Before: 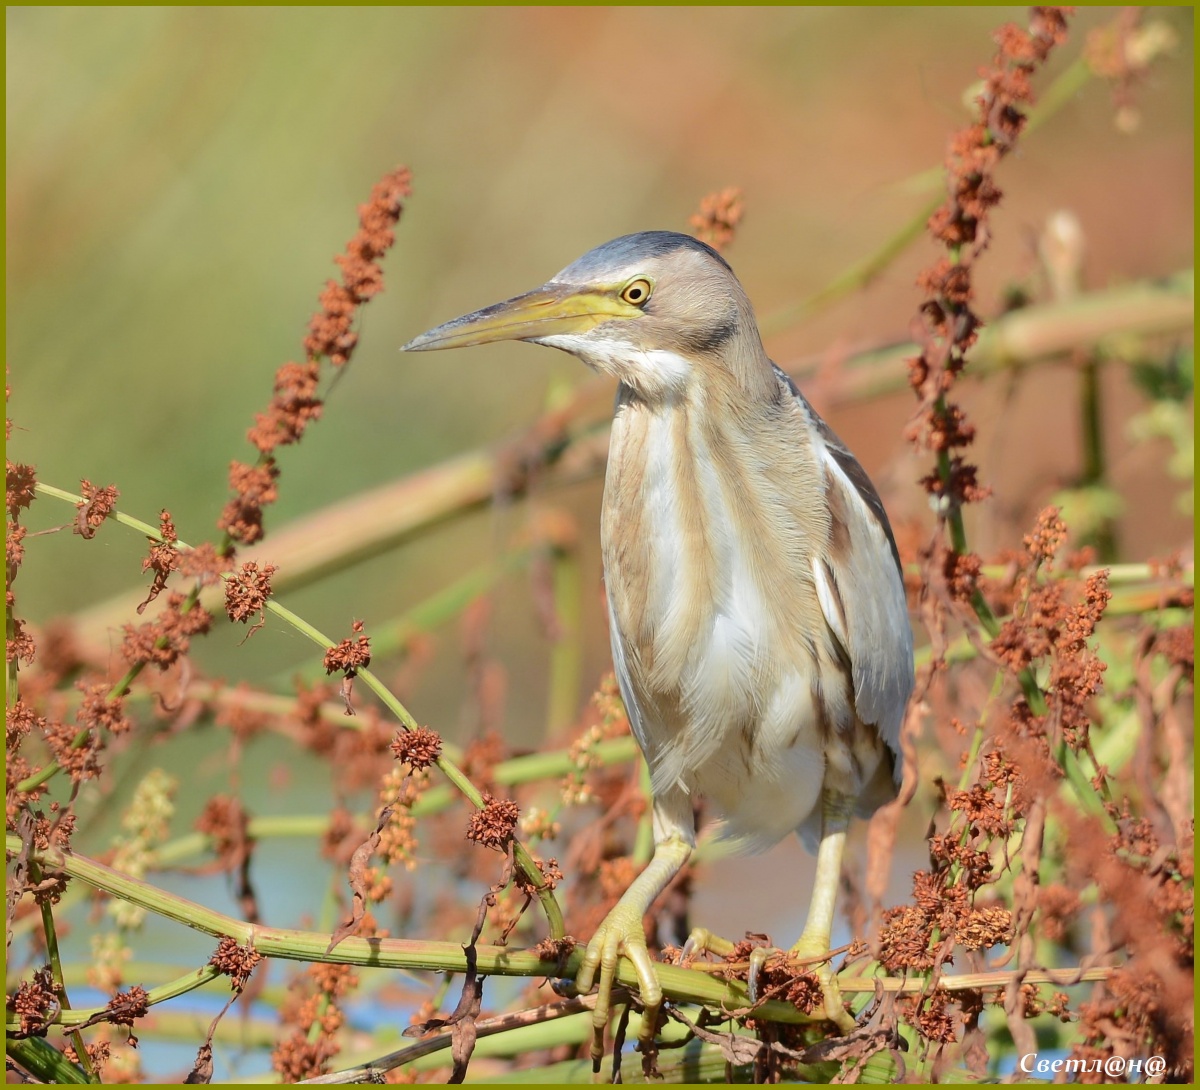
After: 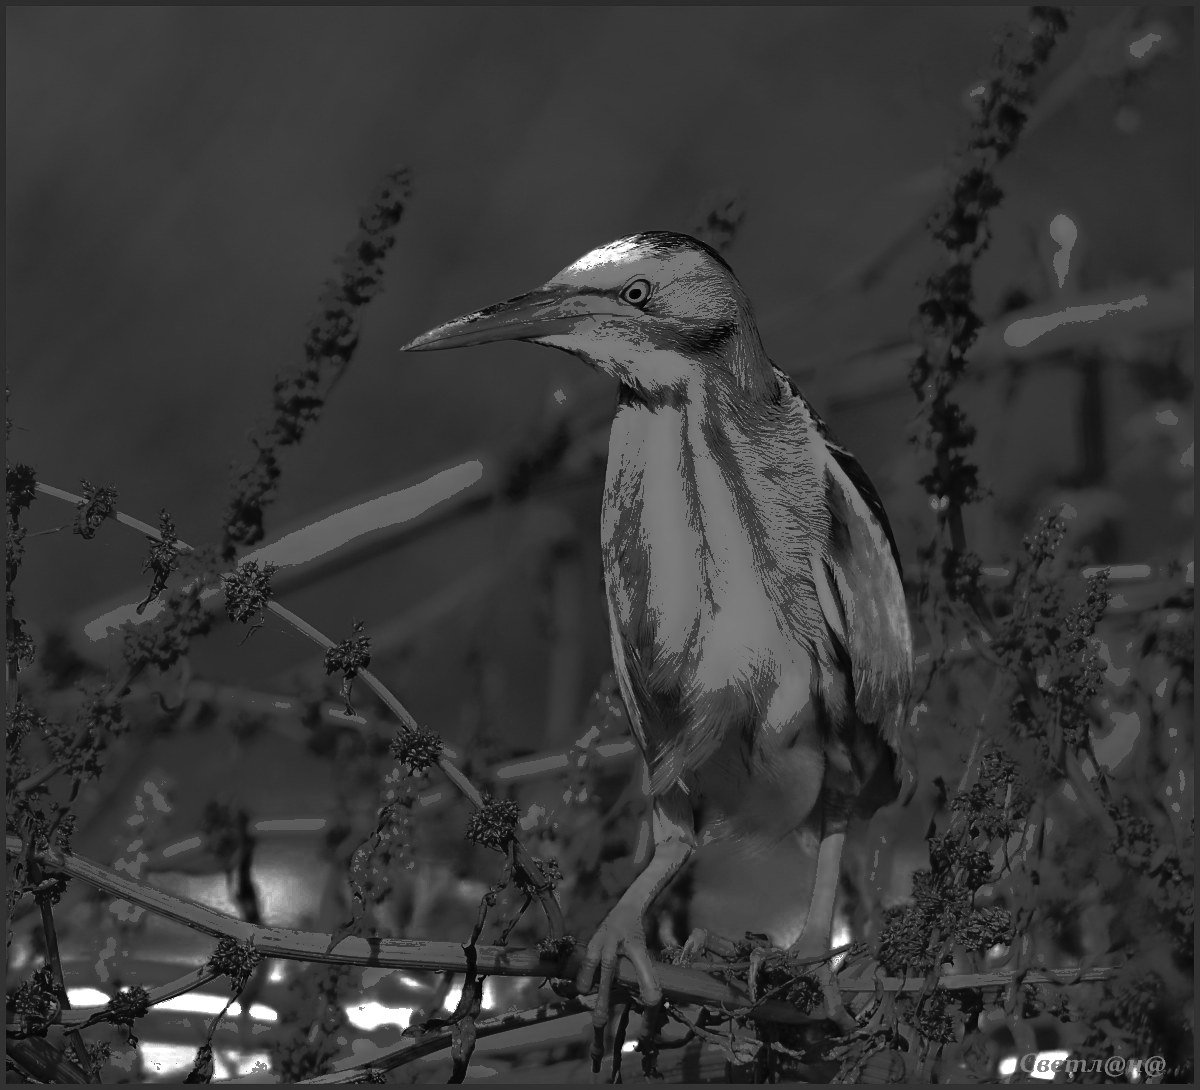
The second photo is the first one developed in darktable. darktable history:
contrast brightness saturation: contrast 0.237, brightness 0.258, saturation 0.376
shadows and highlights: shadows 24.45, highlights -78.57, highlights color adjustment 73.44%, soften with gaussian
exposure: black level correction 0, exposure 1.097 EV, compensate highlight preservation false
color correction: highlights a* -0.432, highlights b* 39.91, shadows a* 9.6, shadows b* -0.24
velvia: on, module defaults
color zones: curves: ch0 [(0.287, 0.048) (0.493, 0.484) (0.737, 0.816)]; ch1 [(0, 0) (0.143, 0) (0.286, 0) (0.429, 0) (0.571, 0) (0.714, 0) (0.857, 0)]
sharpen: amount 0.215
tone equalizer: edges refinement/feathering 500, mask exposure compensation -1.57 EV, preserve details no
